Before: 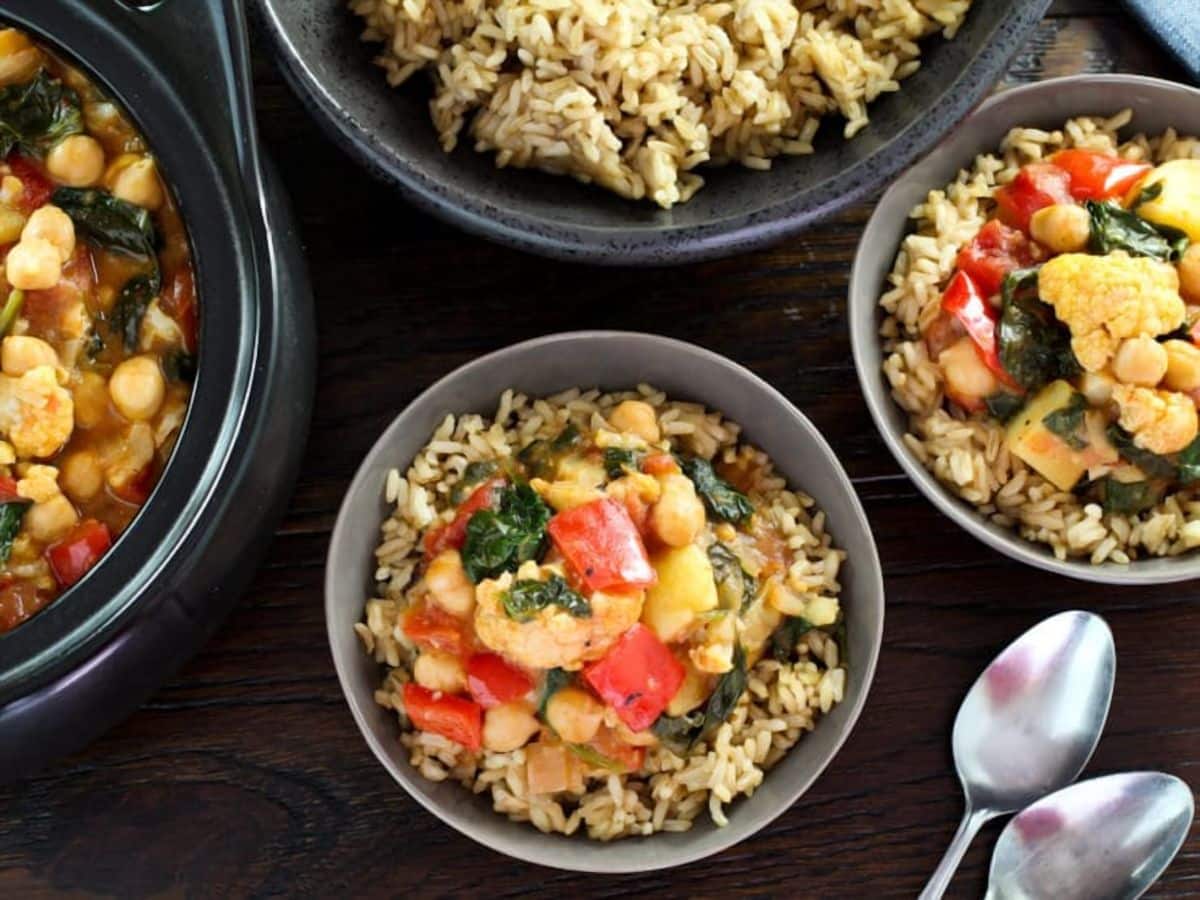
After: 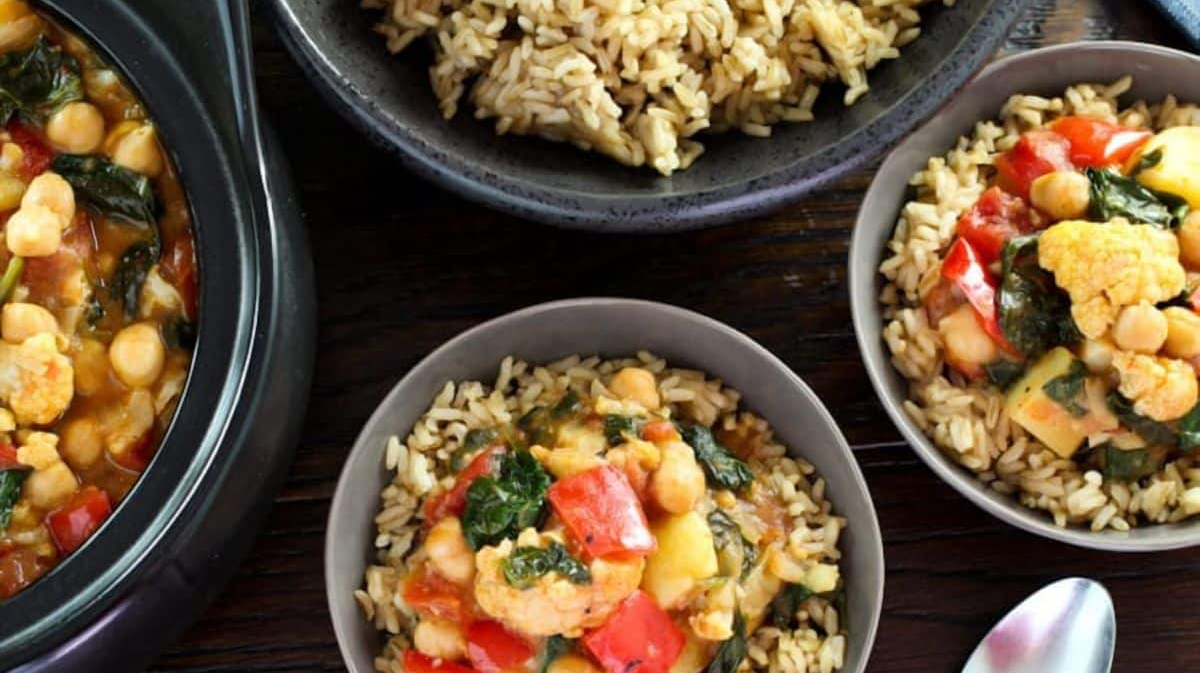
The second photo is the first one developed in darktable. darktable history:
crop: top 3.676%, bottom 21.472%
